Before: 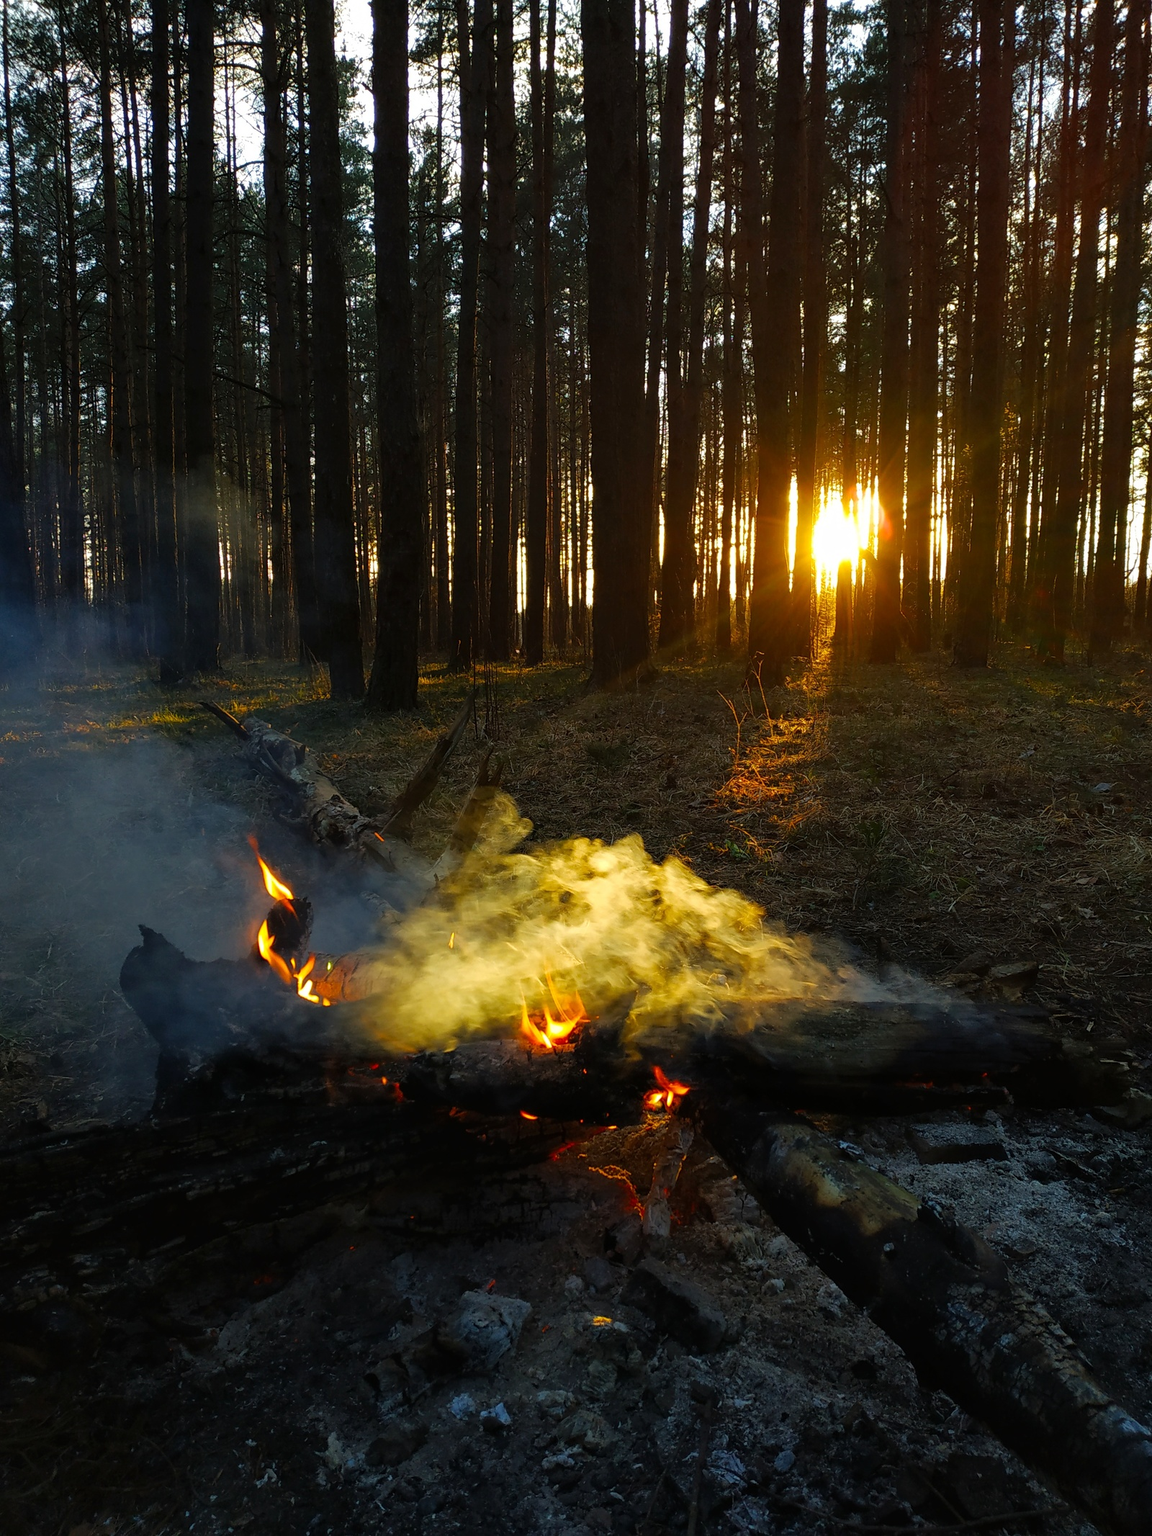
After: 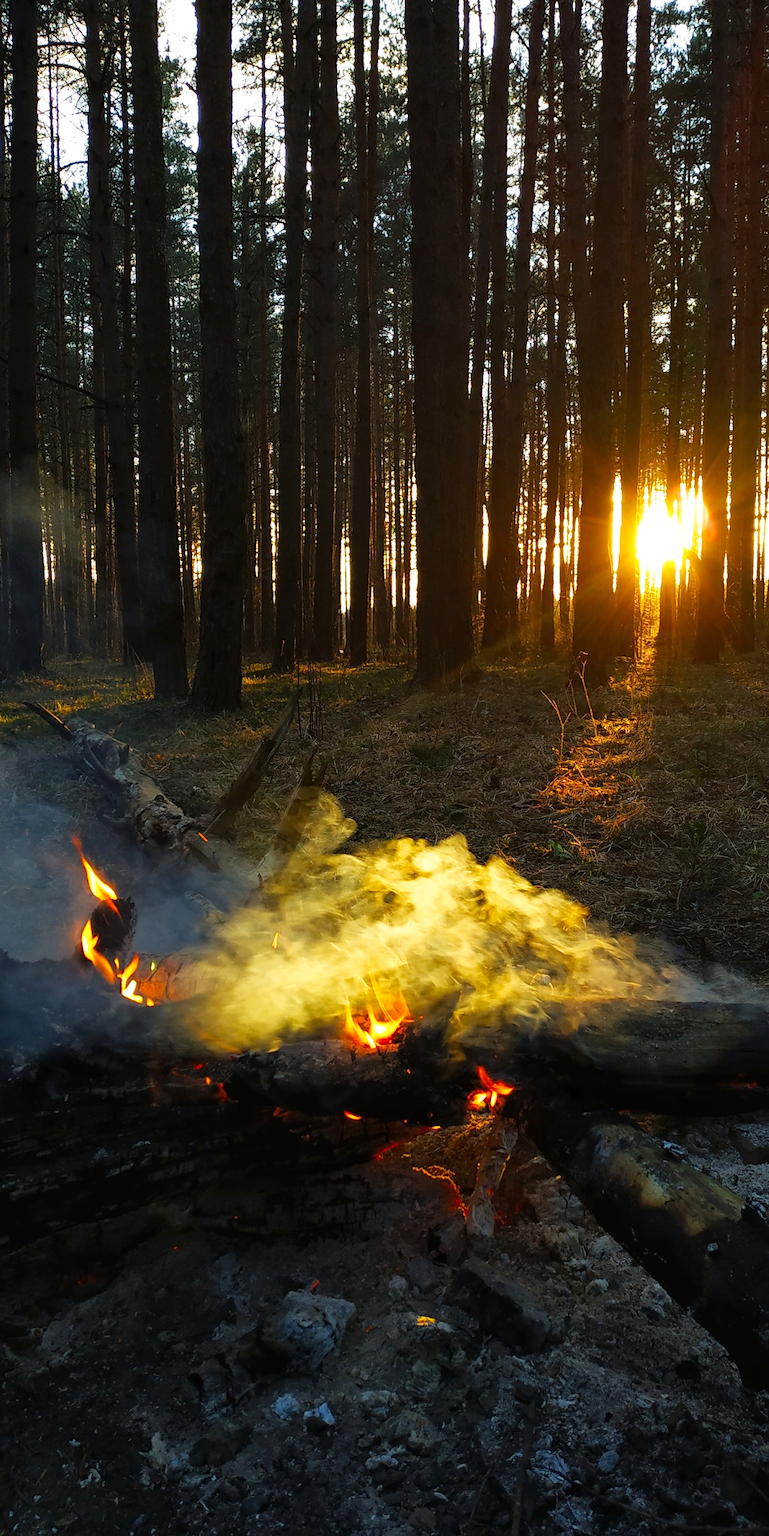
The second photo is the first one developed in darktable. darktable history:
base curve: curves: ch0 [(0, 0) (0.688, 0.865) (1, 1)], exposure shift 0.573, preserve colors none
crop and rotate: left 15.37%, right 17.829%
